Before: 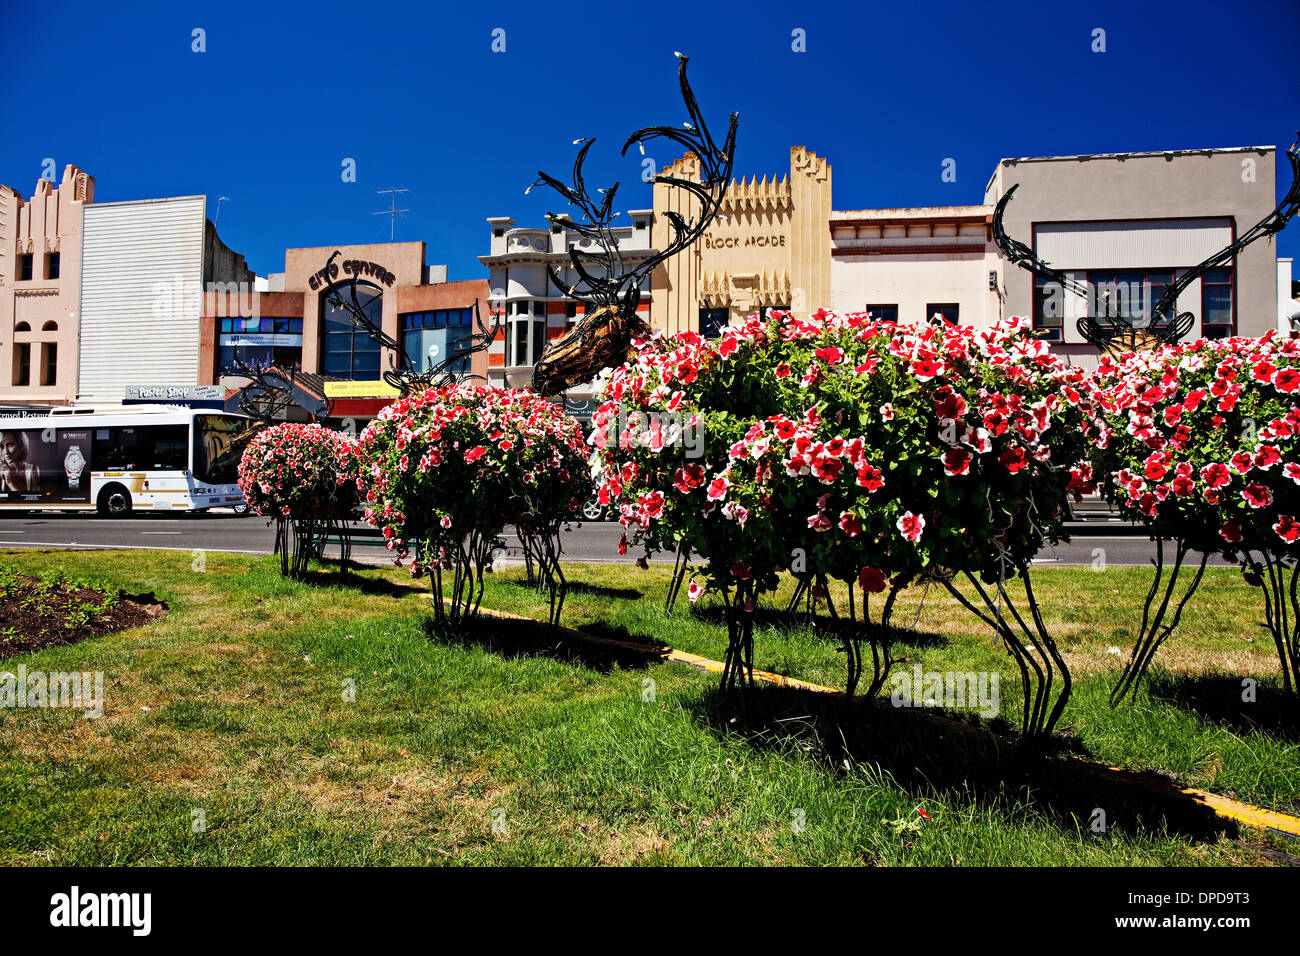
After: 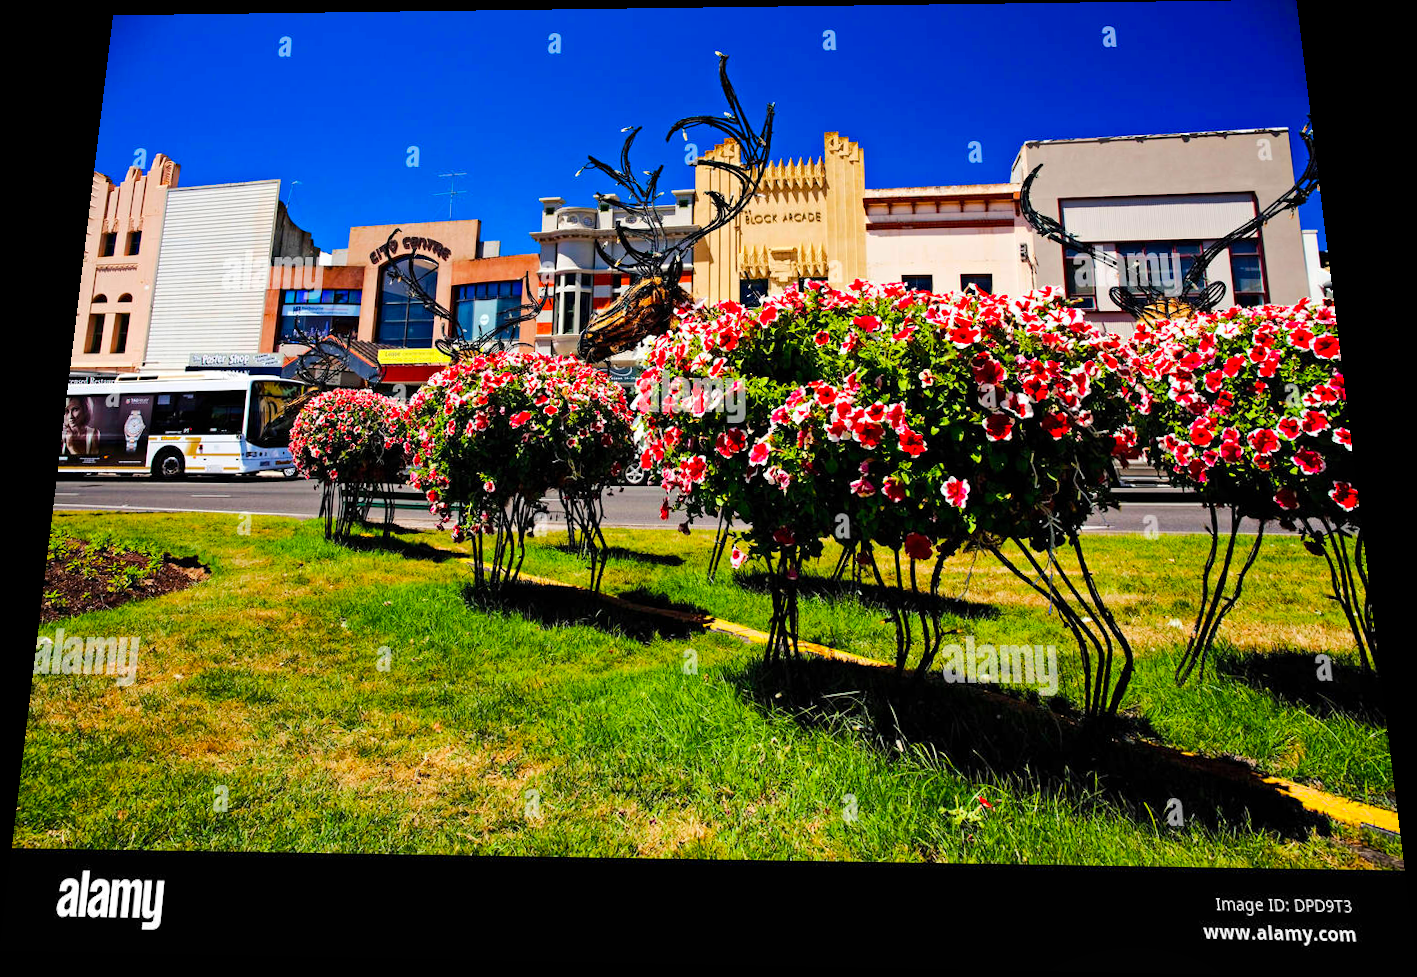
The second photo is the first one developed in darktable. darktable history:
rotate and perspective: rotation 0.128°, lens shift (vertical) -0.181, lens shift (horizontal) -0.044, shear 0.001, automatic cropping off
contrast brightness saturation: contrast 0.1, brightness 0.03, saturation 0.09
color balance rgb: perceptual saturation grading › global saturation 25%, perceptual brilliance grading › mid-tones 10%, perceptual brilliance grading › shadows 15%, global vibrance 20%
tone equalizer: -8 EV -1.84 EV, -7 EV -1.16 EV, -6 EV -1.62 EV, smoothing diameter 25%, edges refinement/feathering 10, preserve details guided filter
